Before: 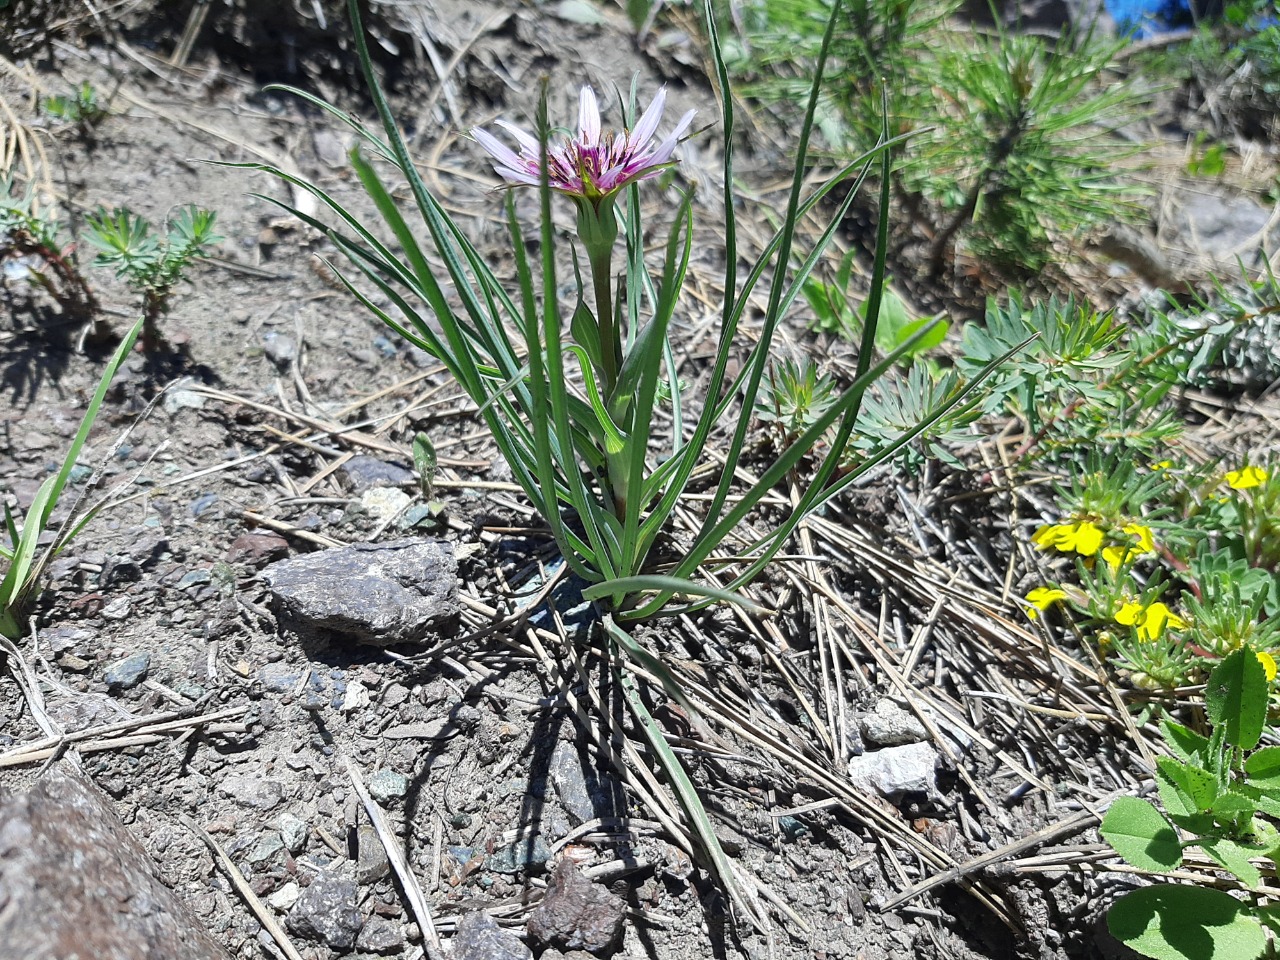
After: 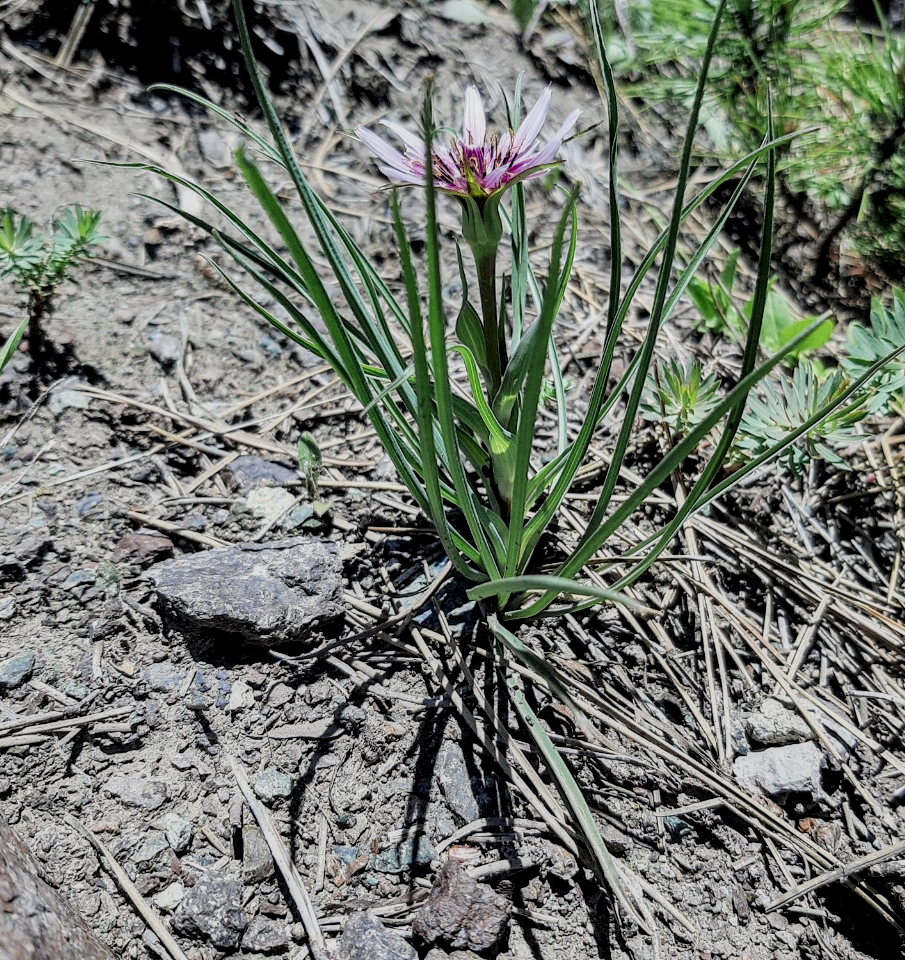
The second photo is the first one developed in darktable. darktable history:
crop and rotate: left 9.021%, right 20.267%
filmic rgb: black relative exposure -6.96 EV, white relative exposure 5.58 EV, hardness 2.86, add noise in highlights 0.001, color science v3 (2019), use custom middle-gray values true, contrast in highlights soft
local contrast: detail 150%
